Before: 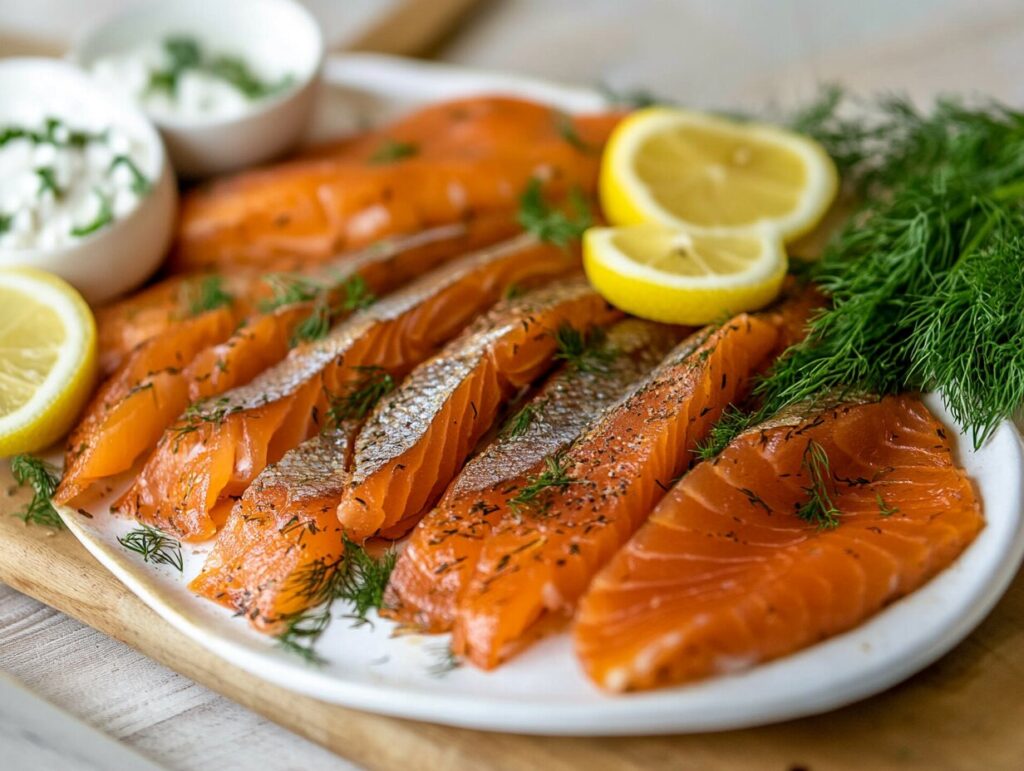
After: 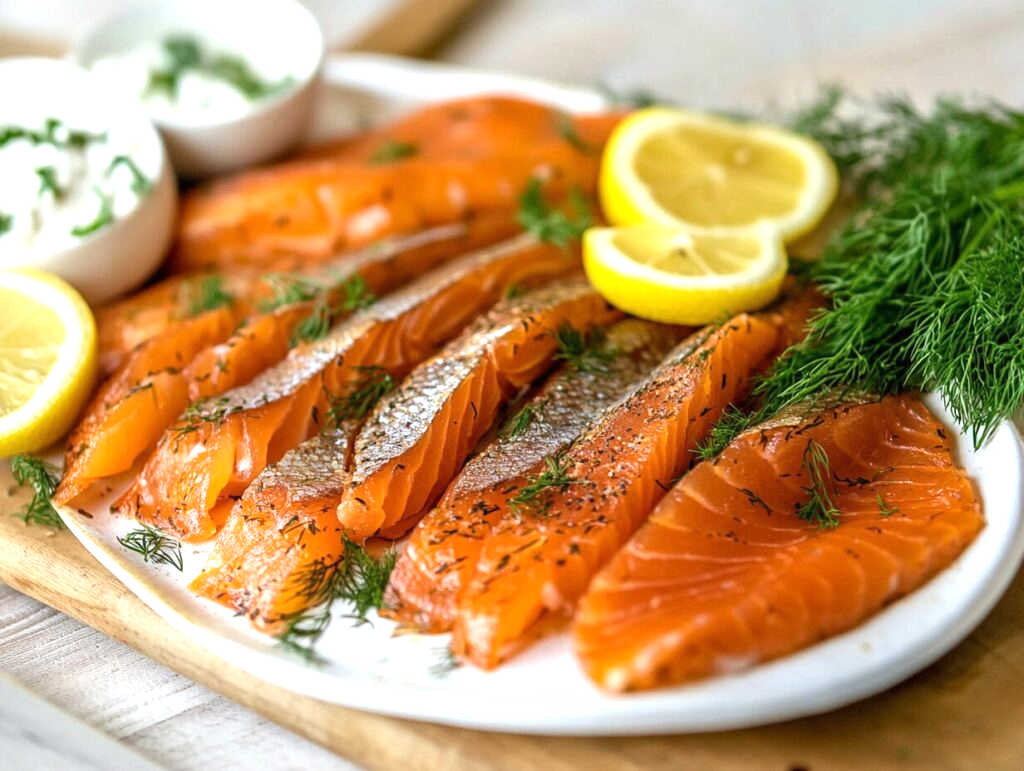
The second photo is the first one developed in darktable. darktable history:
exposure: black level correction 0, exposure 0.598 EV, compensate highlight preservation false
